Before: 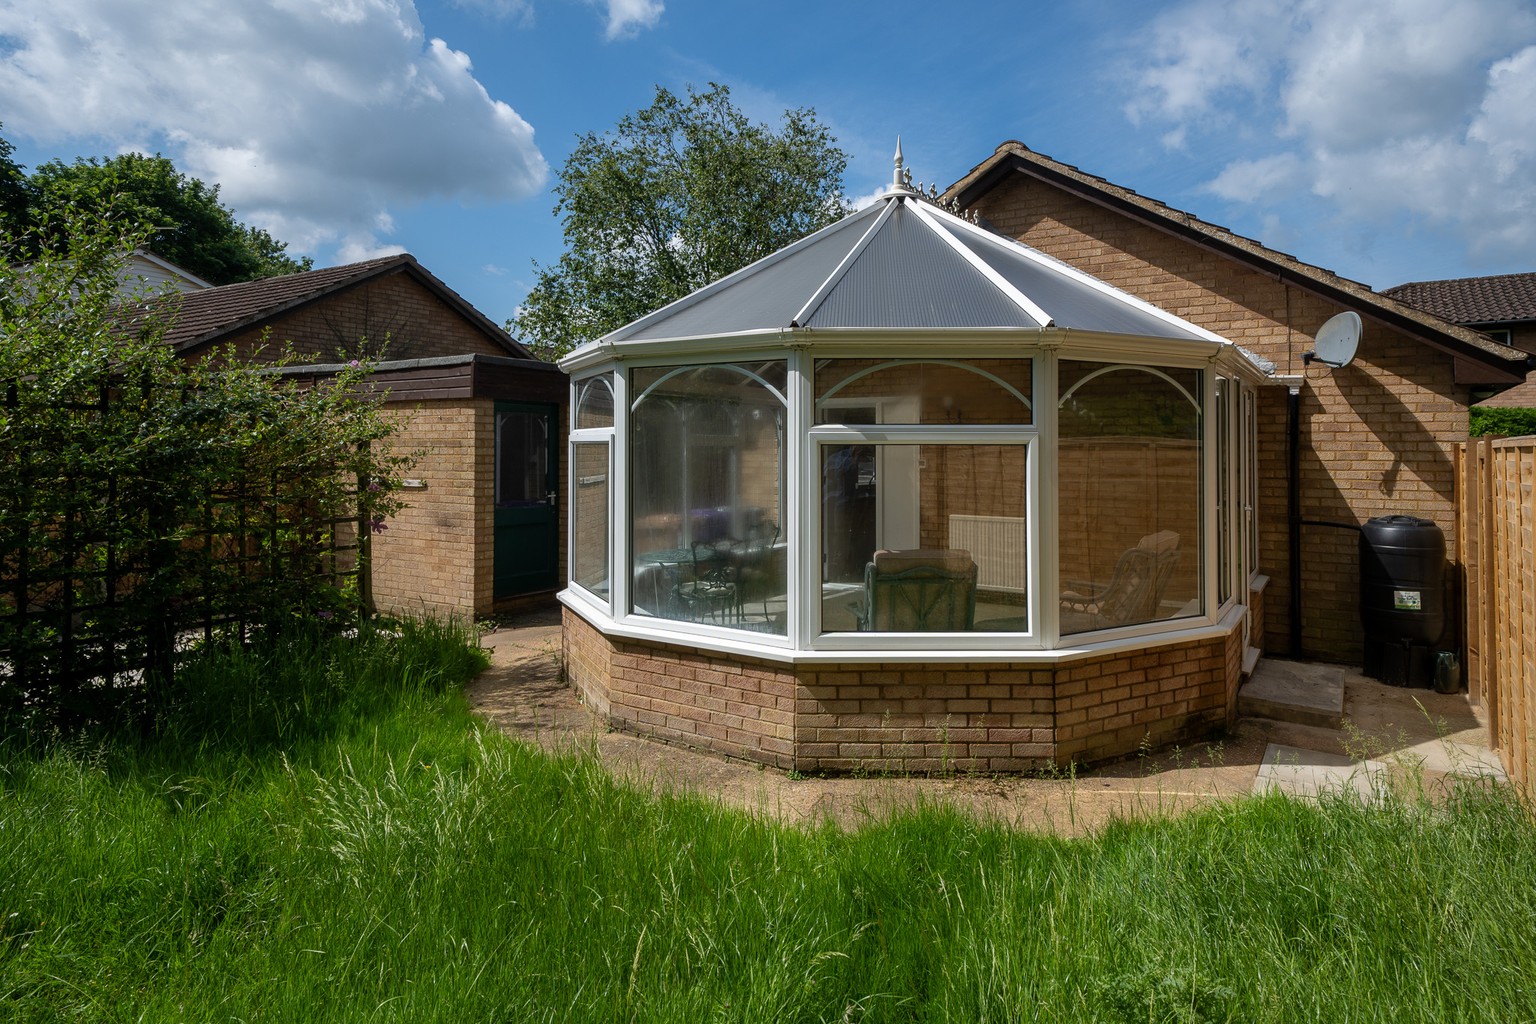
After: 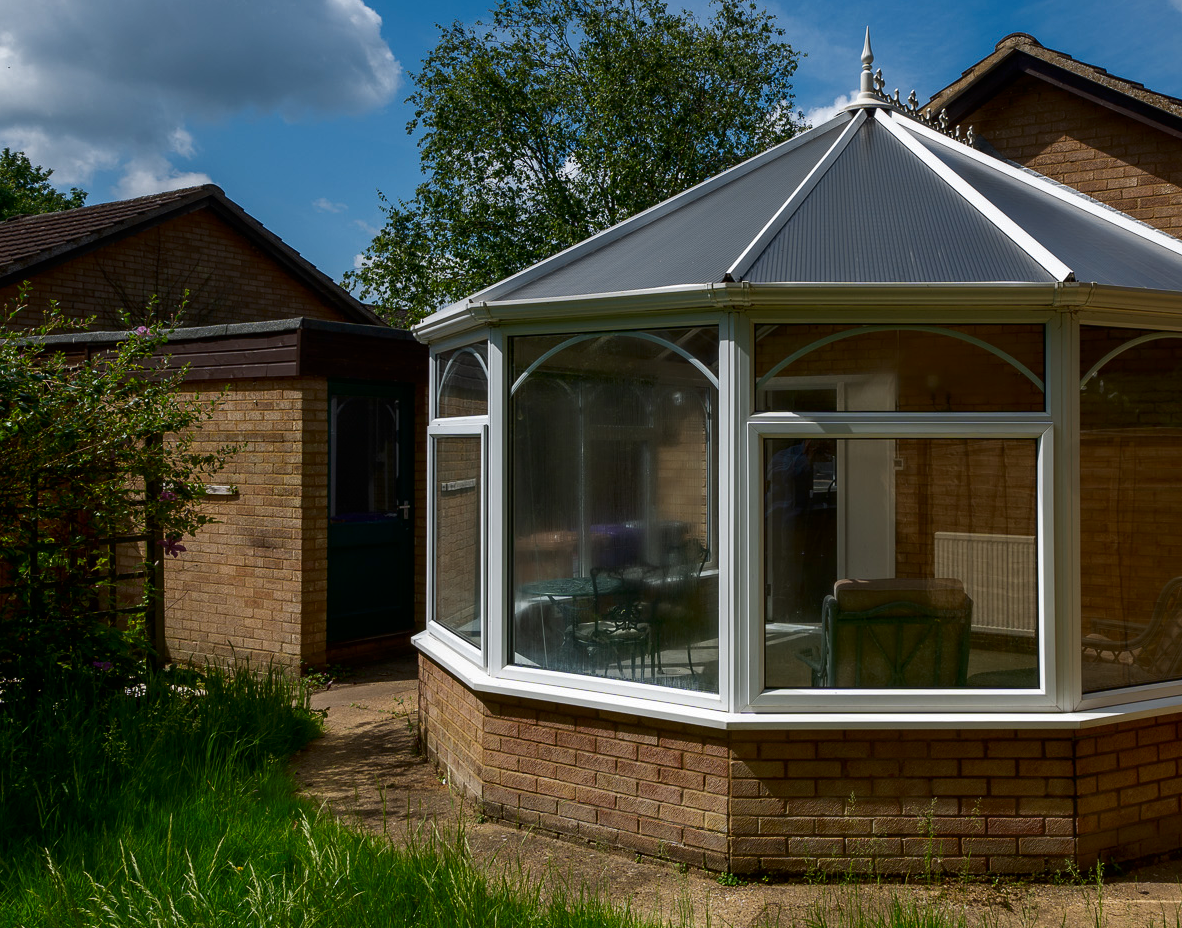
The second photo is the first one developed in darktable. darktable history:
crop: left 16.176%, top 11.3%, right 26.085%, bottom 20.712%
contrast brightness saturation: brightness -0.219, saturation 0.079
